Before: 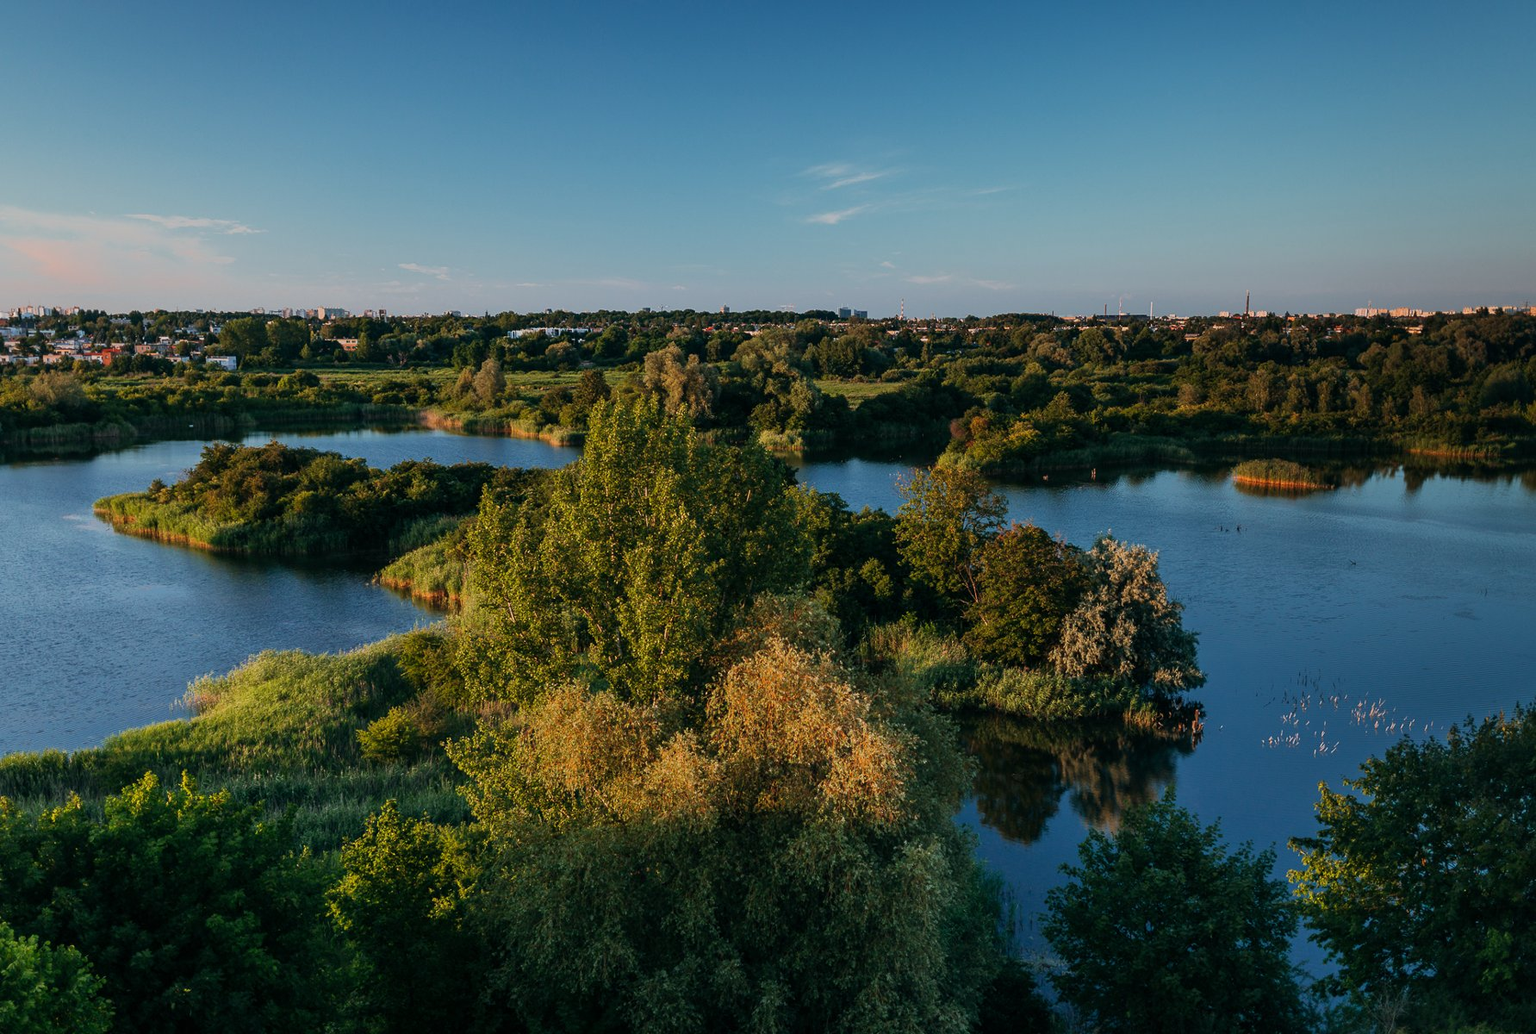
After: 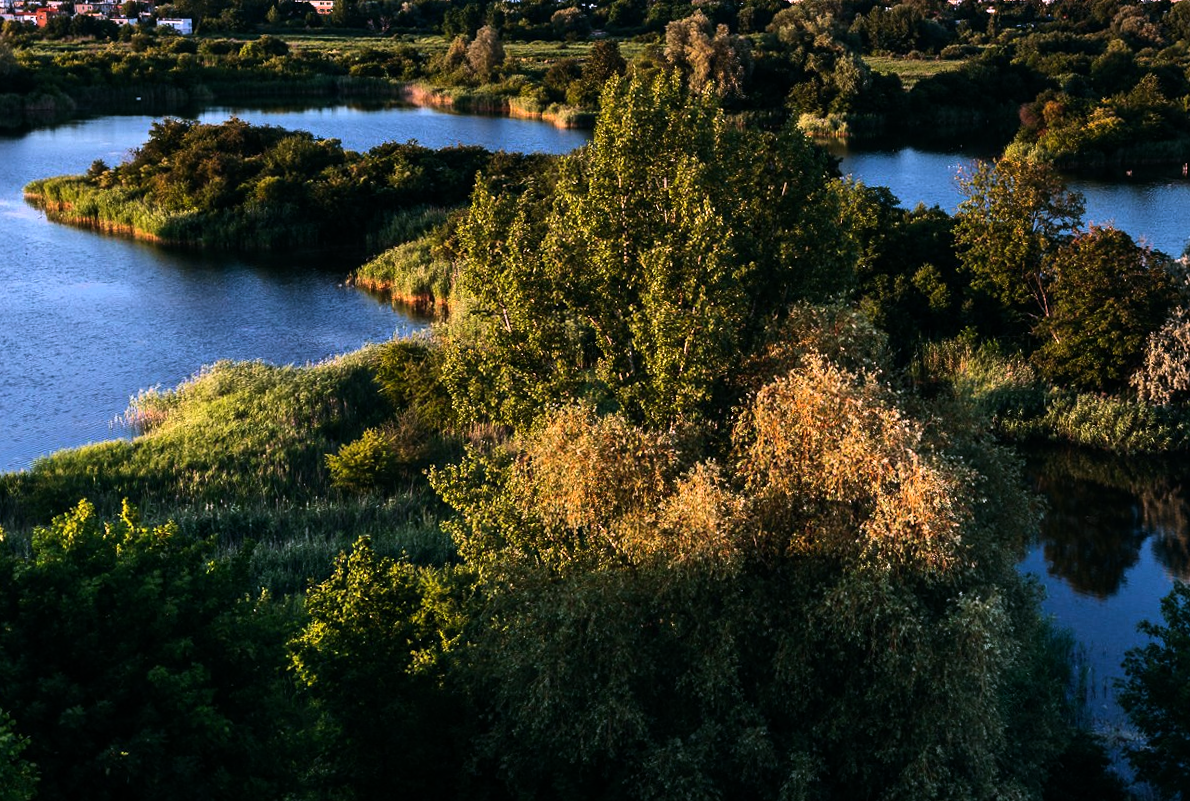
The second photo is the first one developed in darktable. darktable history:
white balance: red 1.042, blue 1.17
crop and rotate: angle -0.82°, left 3.85%, top 31.828%, right 27.992%
tone equalizer: -8 EV -1.08 EV, -7 EV -1.01 EV, -6 EV -0.867 EV, -5 EV -0.578 EV, -3 EV 0.578 EV, -2 EV 0.867 EV, -1 EV 1.01 EV, +0 EV 1.08 EV, edges refinement/feathering 500, mask exposure compensation -1.57 EV, preserve details no
